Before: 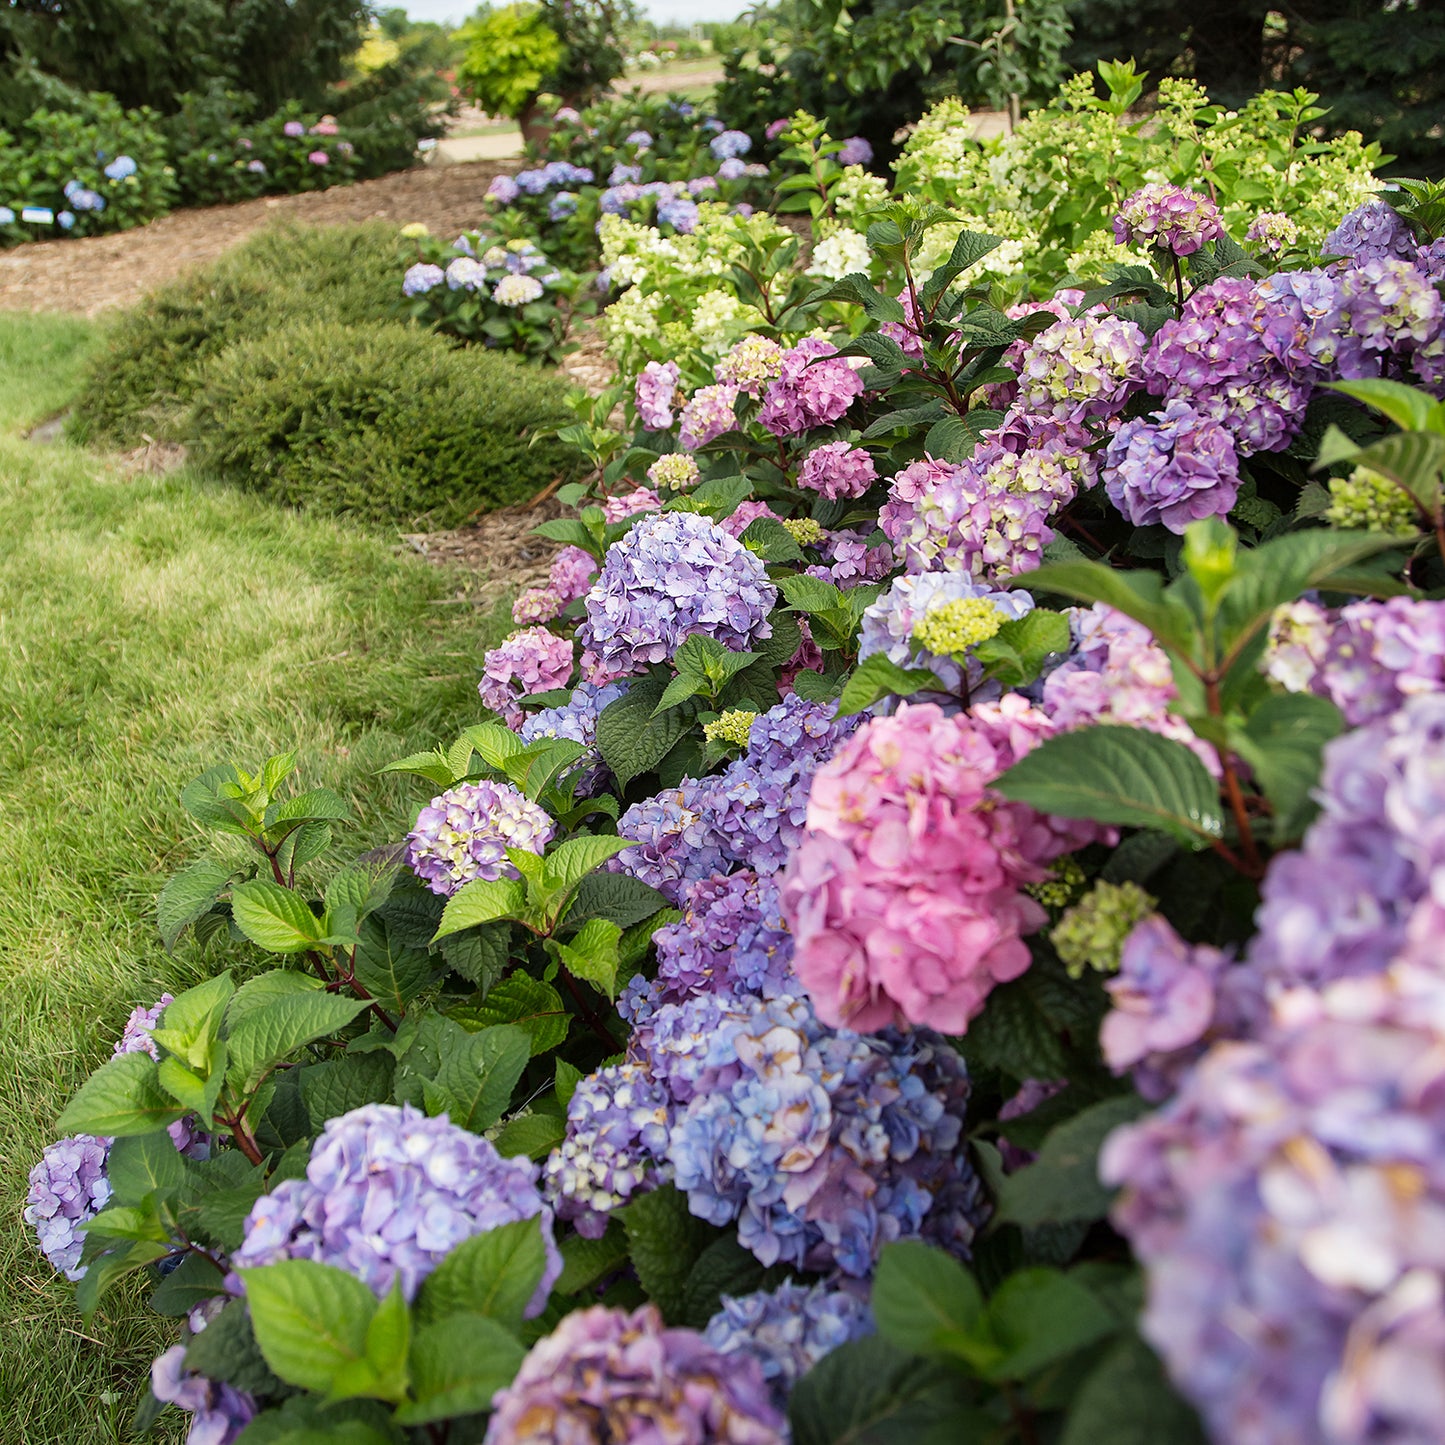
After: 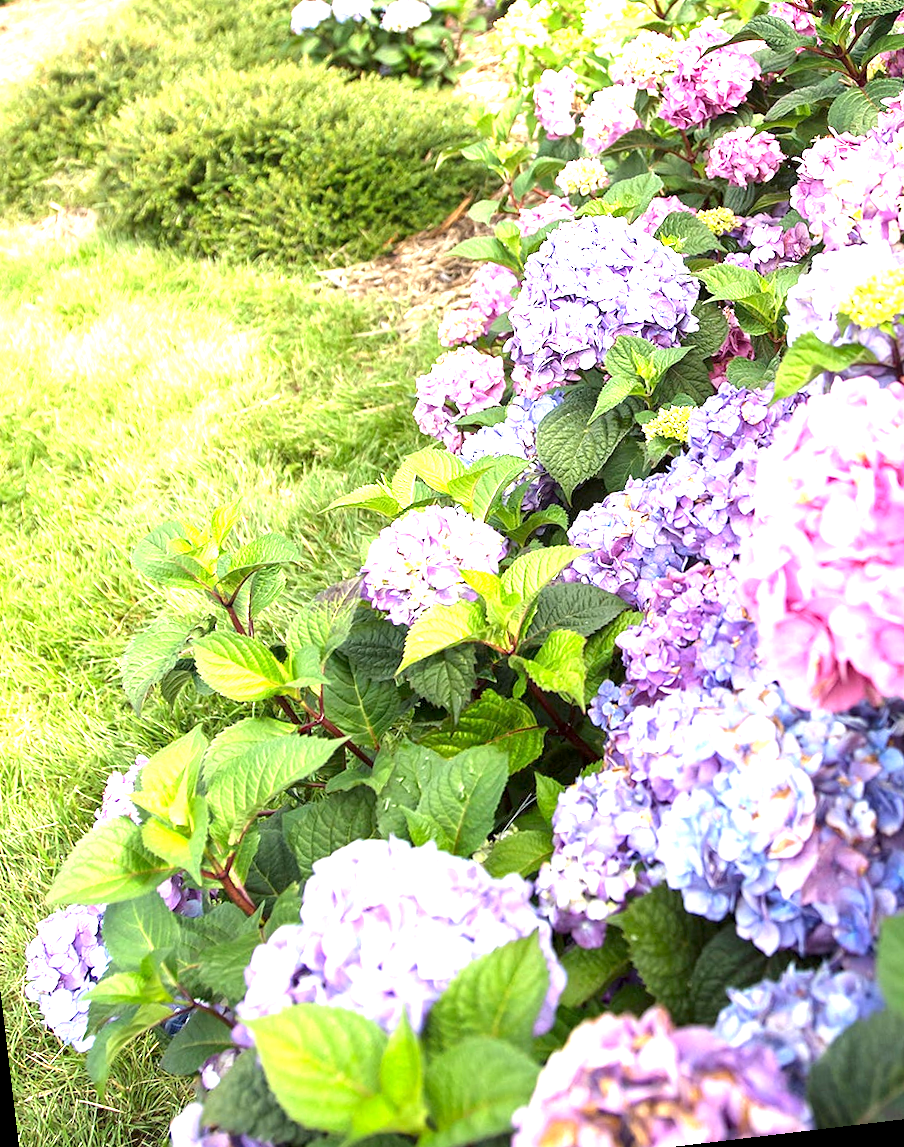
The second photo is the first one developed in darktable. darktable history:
exposure: black level correction 0.001, exposure 1.822 EV, compensate exposure bias true, compensate highlight preservation false
crop: left 8.966%, top 23.852%, right 34.699%, bottom 4.703%
rotate and perspective: rotation -6.83°, automatic cropping off
